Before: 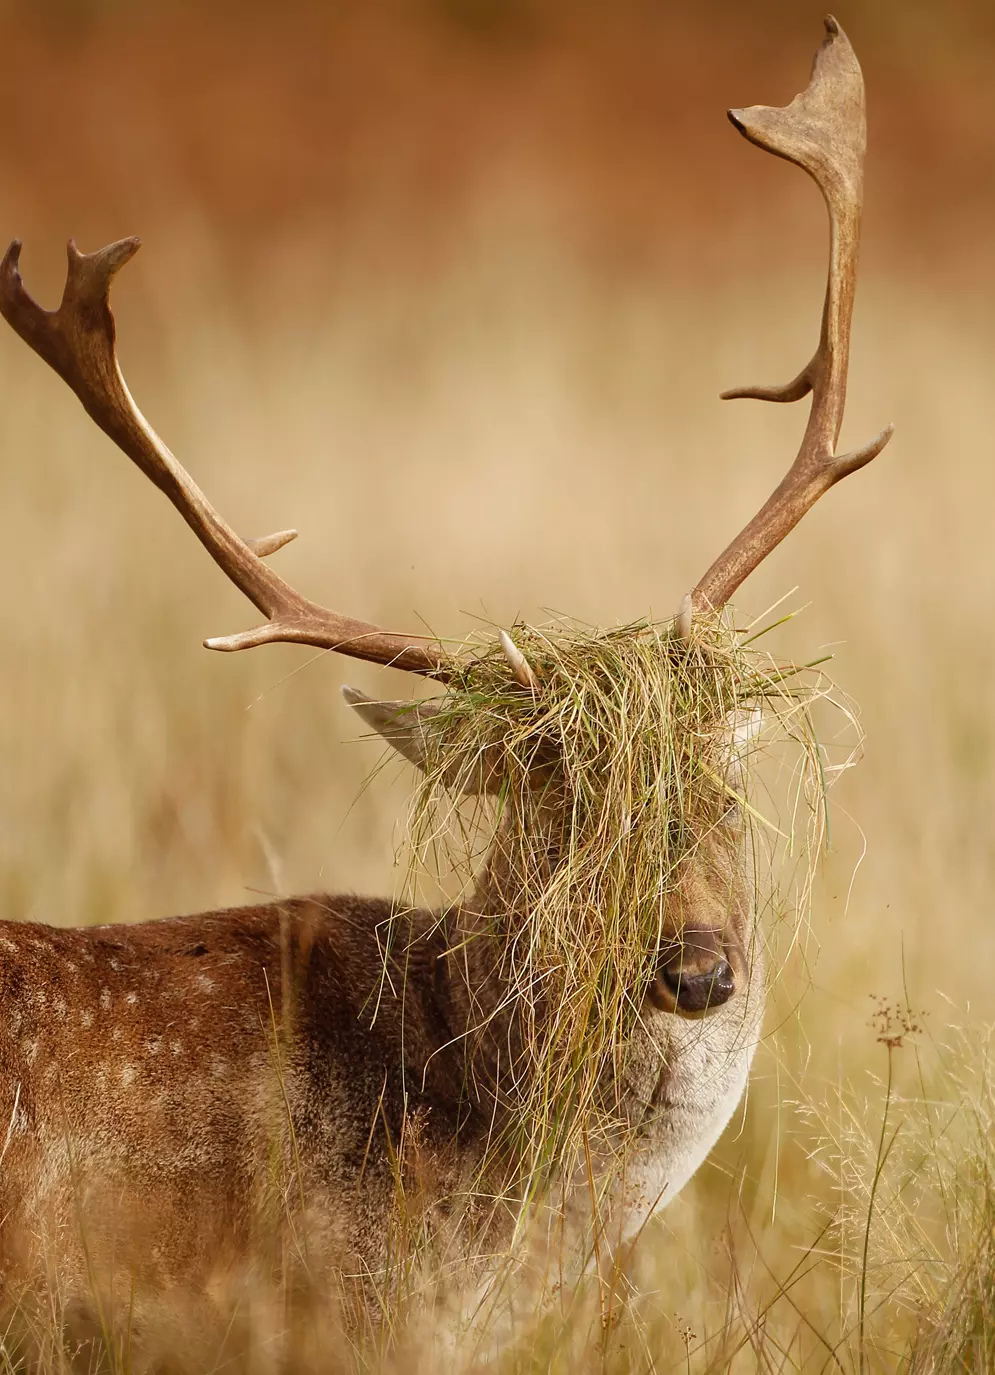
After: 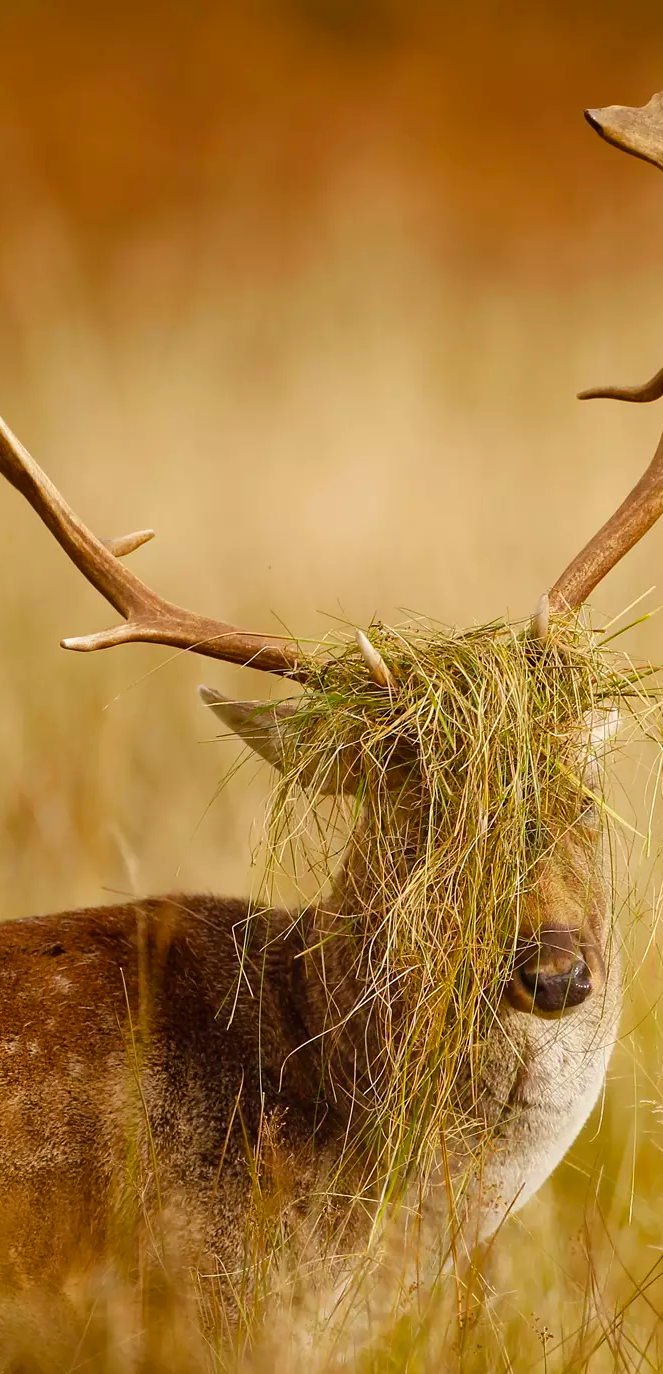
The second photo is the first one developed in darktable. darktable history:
color balance rgb: perceptual saturation grading › global saturation 20%, global vibrance 20%
crop and rotate: left 14.385%, right 18.948%
